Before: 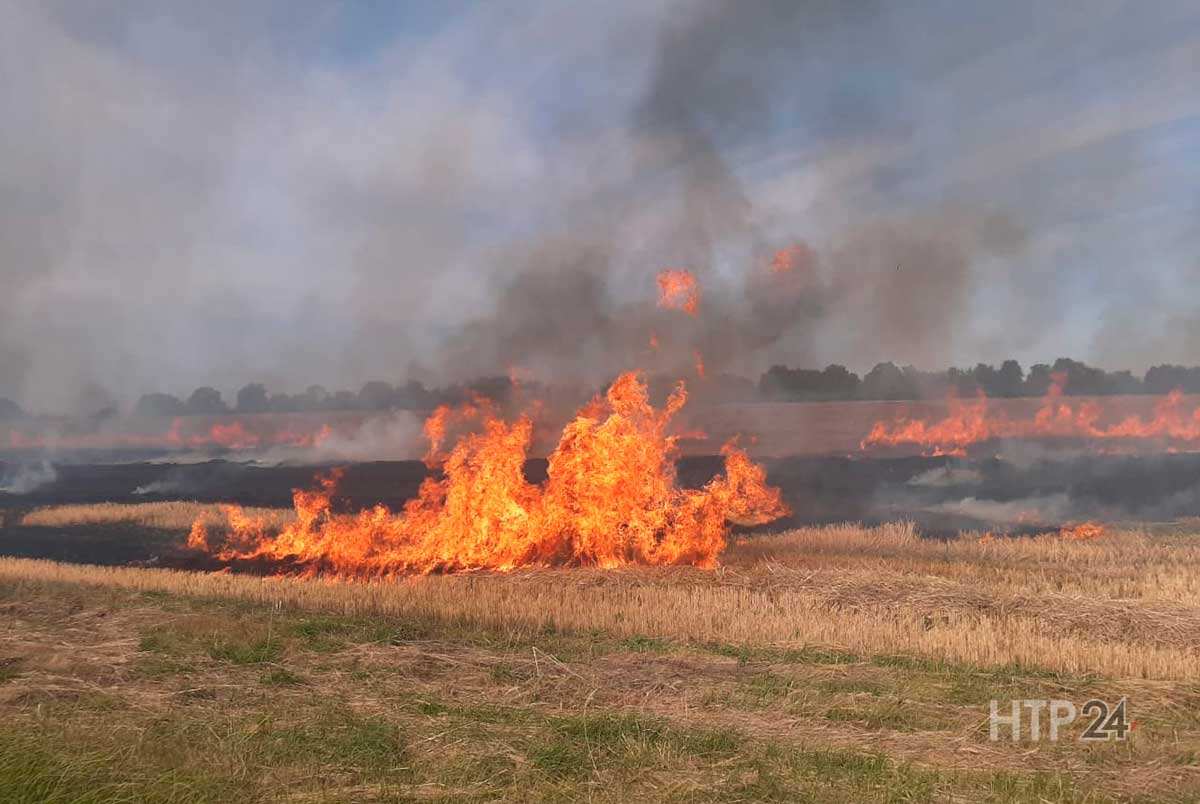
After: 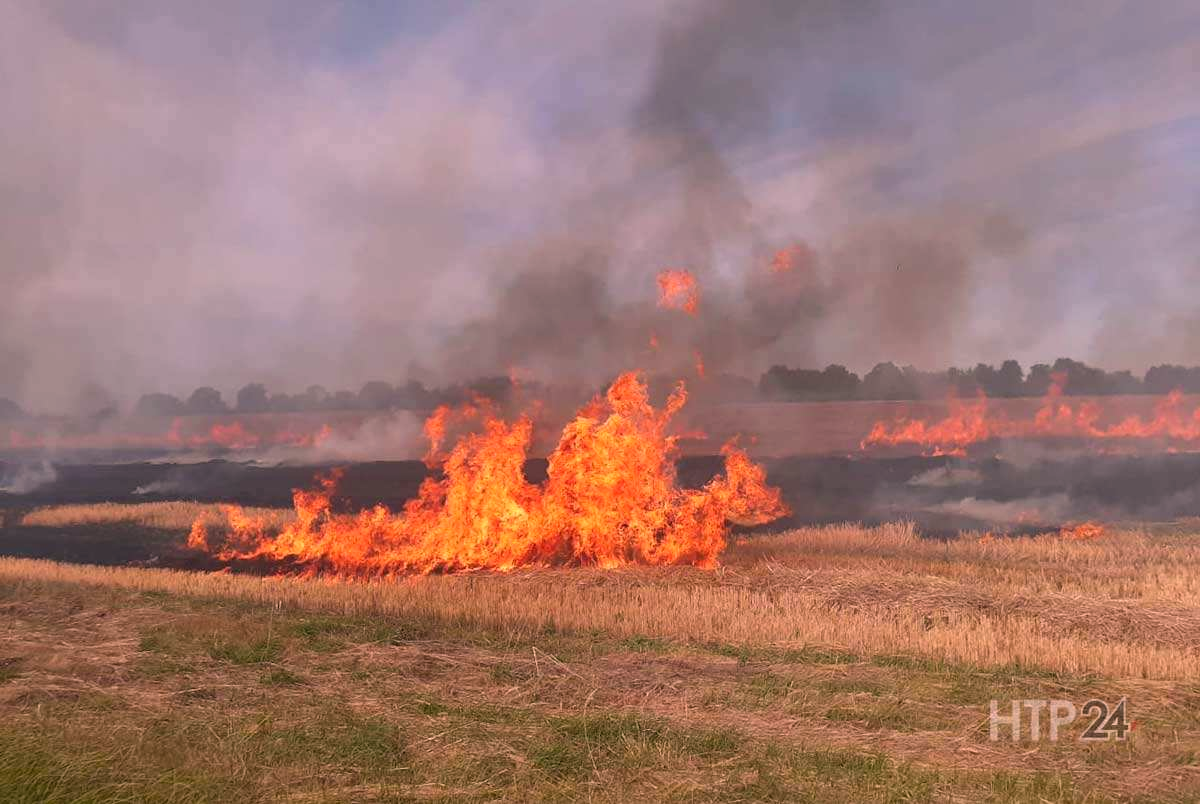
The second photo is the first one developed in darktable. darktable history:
color correction: highlights a* 14.59, highlights b* 4.77
